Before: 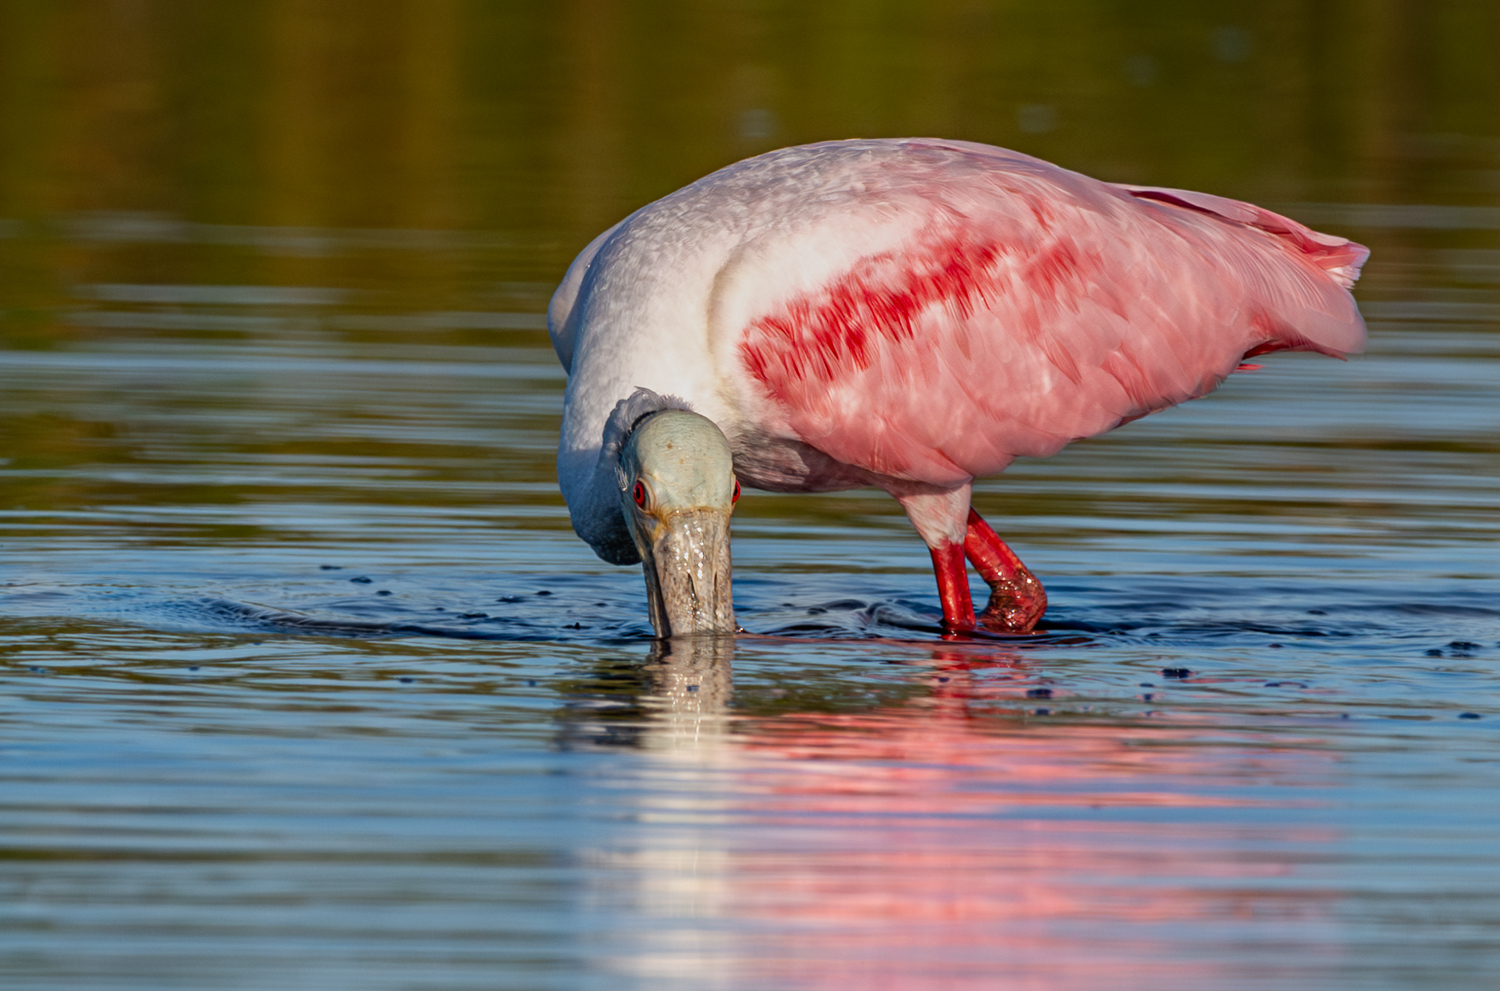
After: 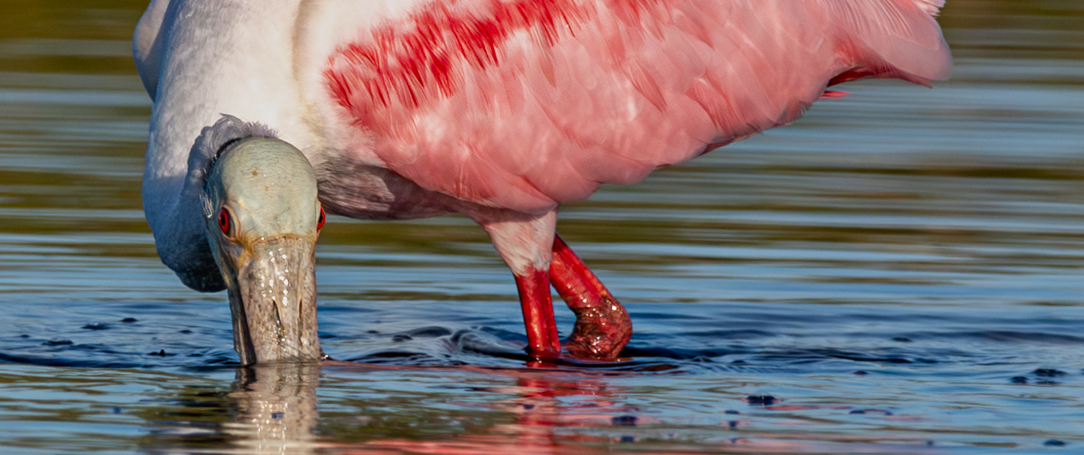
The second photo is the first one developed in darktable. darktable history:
crop and rotate: left 27.691%, top 27.63%, bottom 26.377%
